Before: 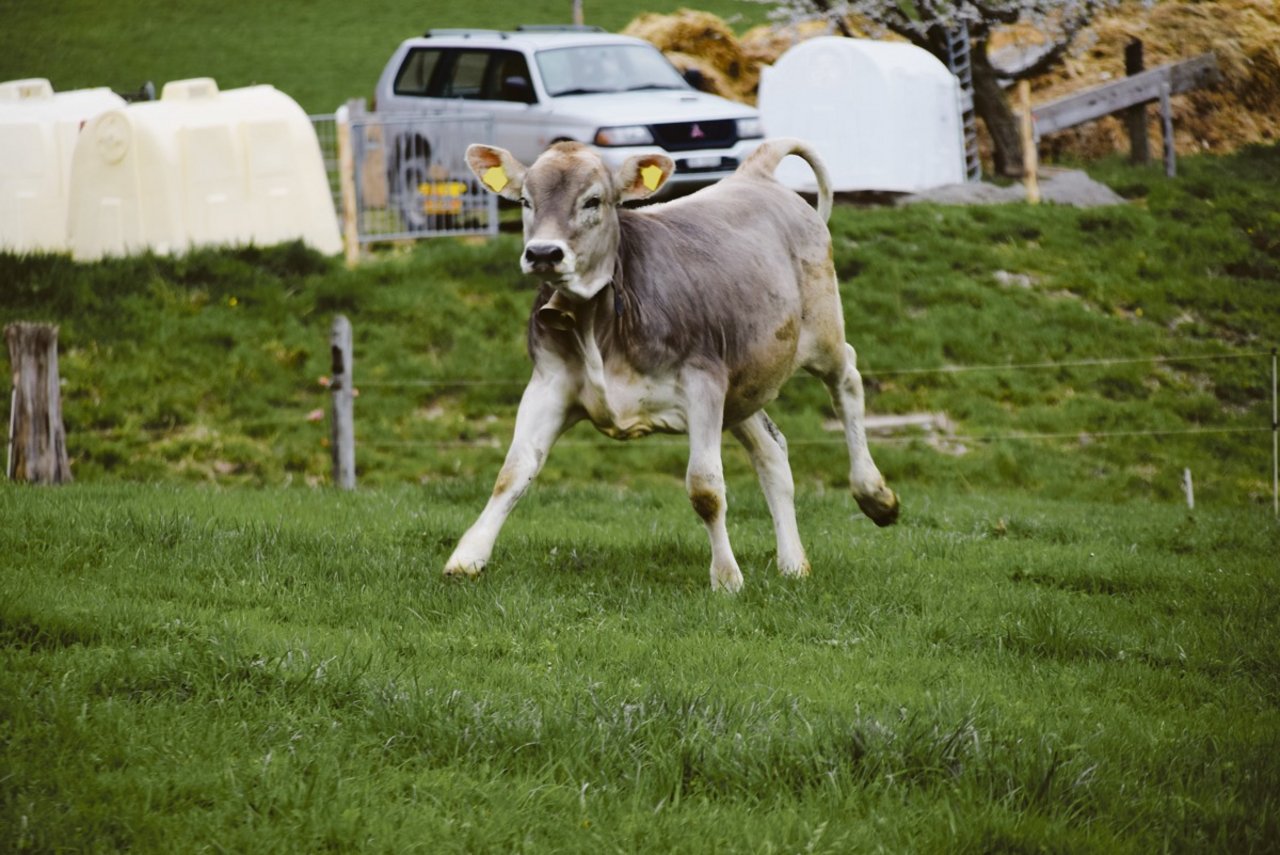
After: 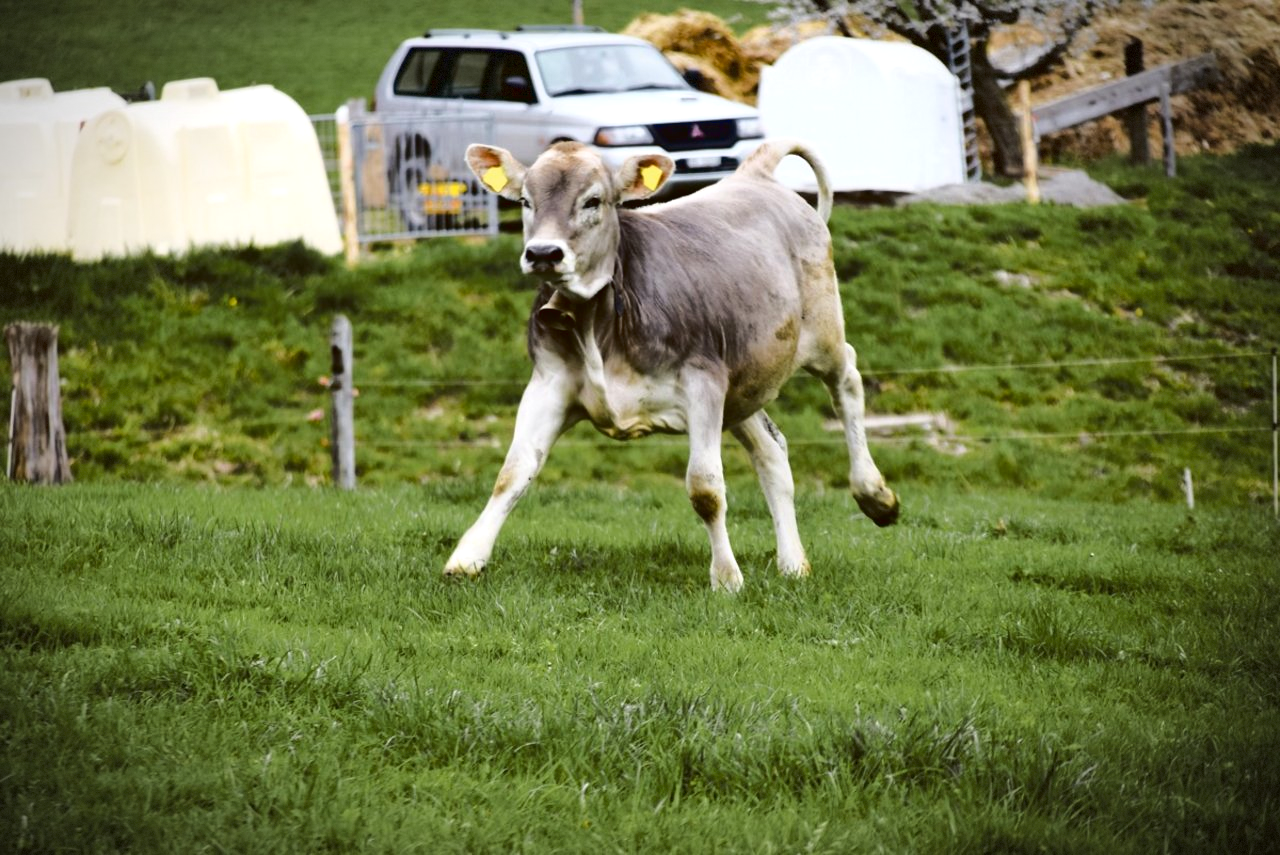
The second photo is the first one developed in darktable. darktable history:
tone curve: curves: ch0 [(0, 0.021) (0.059, 0.053) (0.212, 0.18) (0.337, 0.304) (0.495, 0.505) (0.725, 0.731) (0.89, 0.919) (1, 1)]; ch1 [(0, 0) (0.094, 0.081) (0.285, 0.299) (0.413, 0.43) (0.479, 0.475) (0.54, 0.55) (0.615, 0.65) (0.683, 0.688) (1, 1)]; ch2 [(0, 0) (0.257, 0.217) (0.434, 0.434) (0.498, 0.507) (0.599, 0.578) (1, 1)], color space Lab, linked channels, preserve colors none
vignetting: fall-off radius 59.64%, brightness -0.463, saturation -0.292, automatic ratio true, dithering 8-bit output
exposure: black level correction 0.004, exposure 0.413 EV, compensate highlight preservation false
